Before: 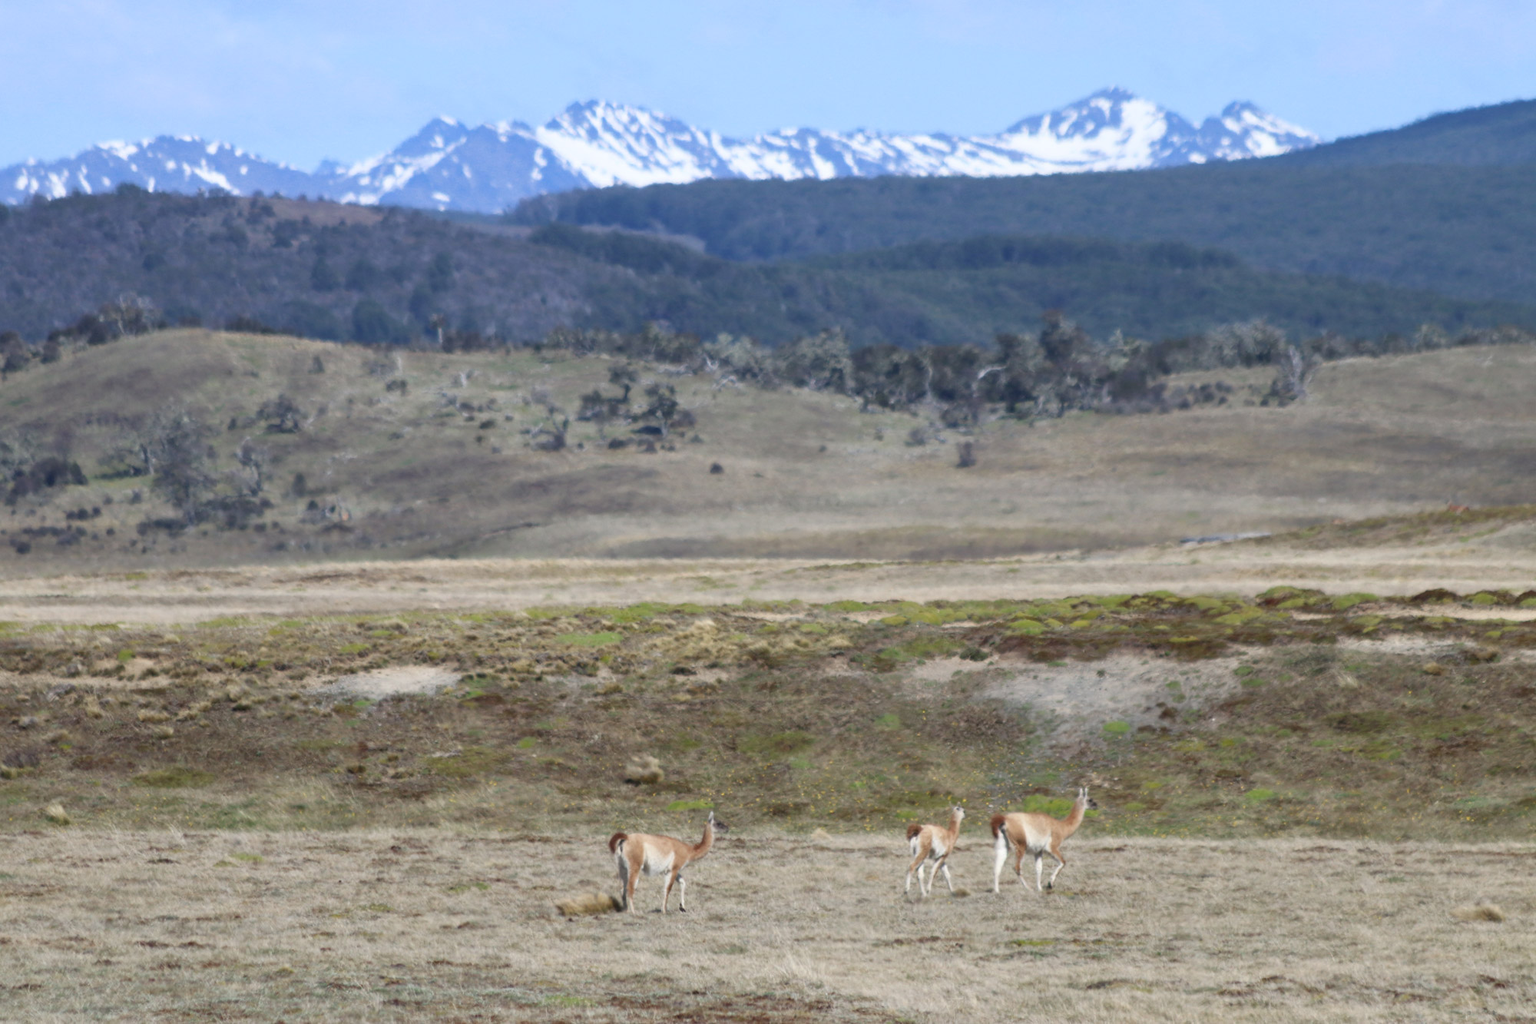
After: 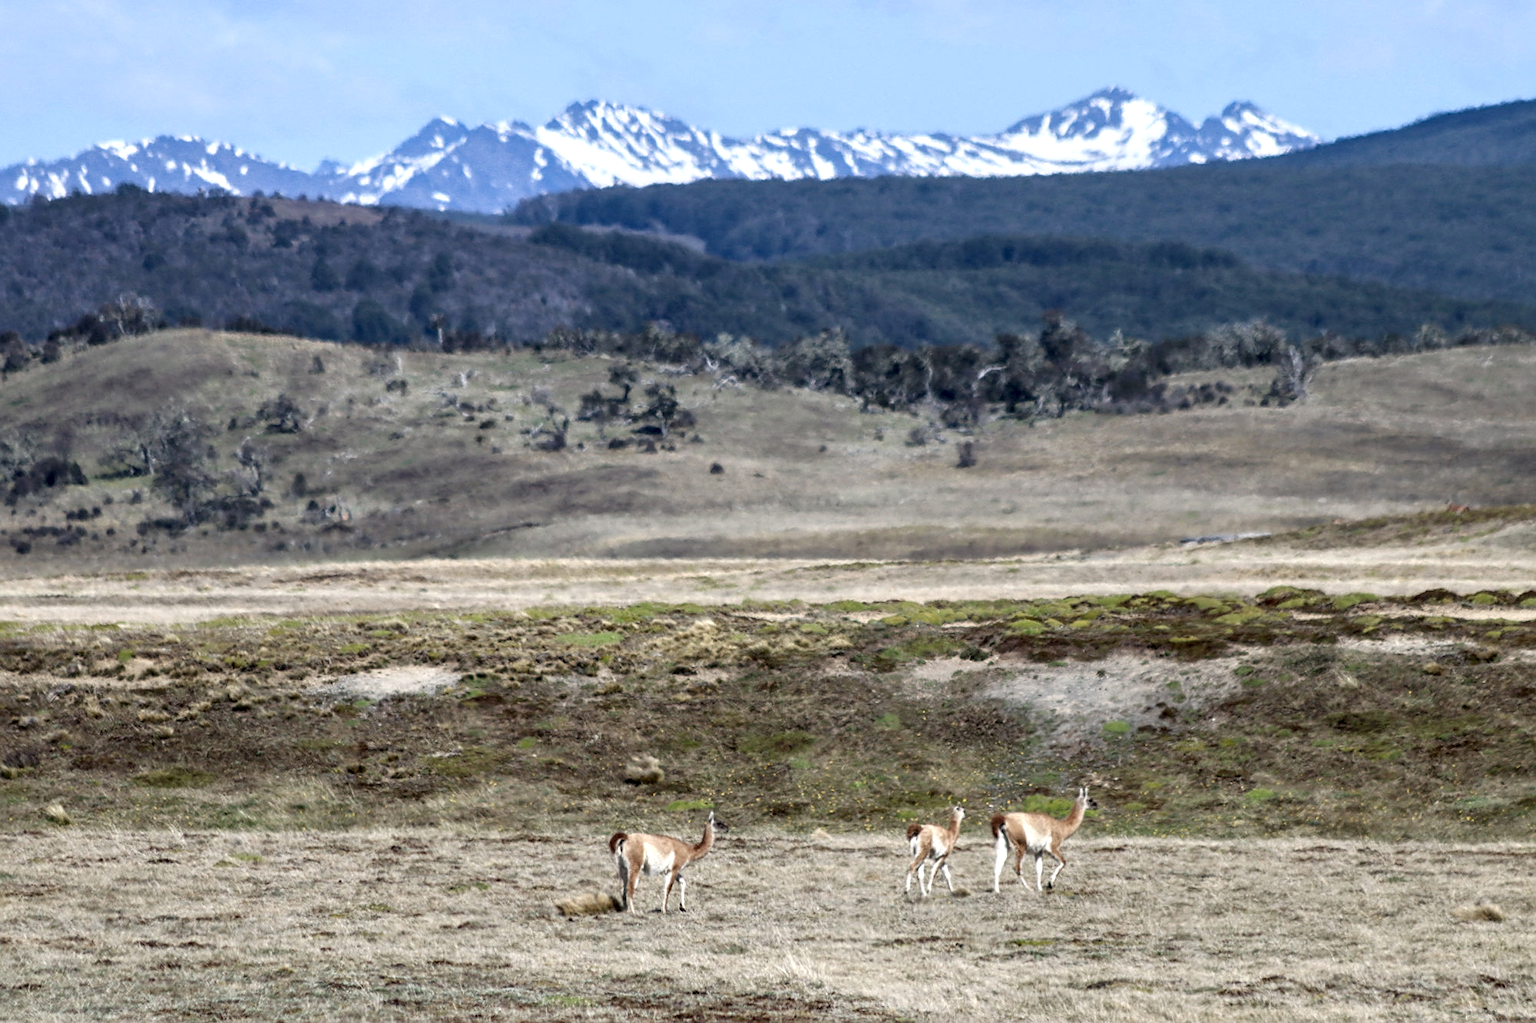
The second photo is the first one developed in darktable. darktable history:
local contrast: highlights 21%, shadows 71%, detail 170%
sharpen: on, module defaults
